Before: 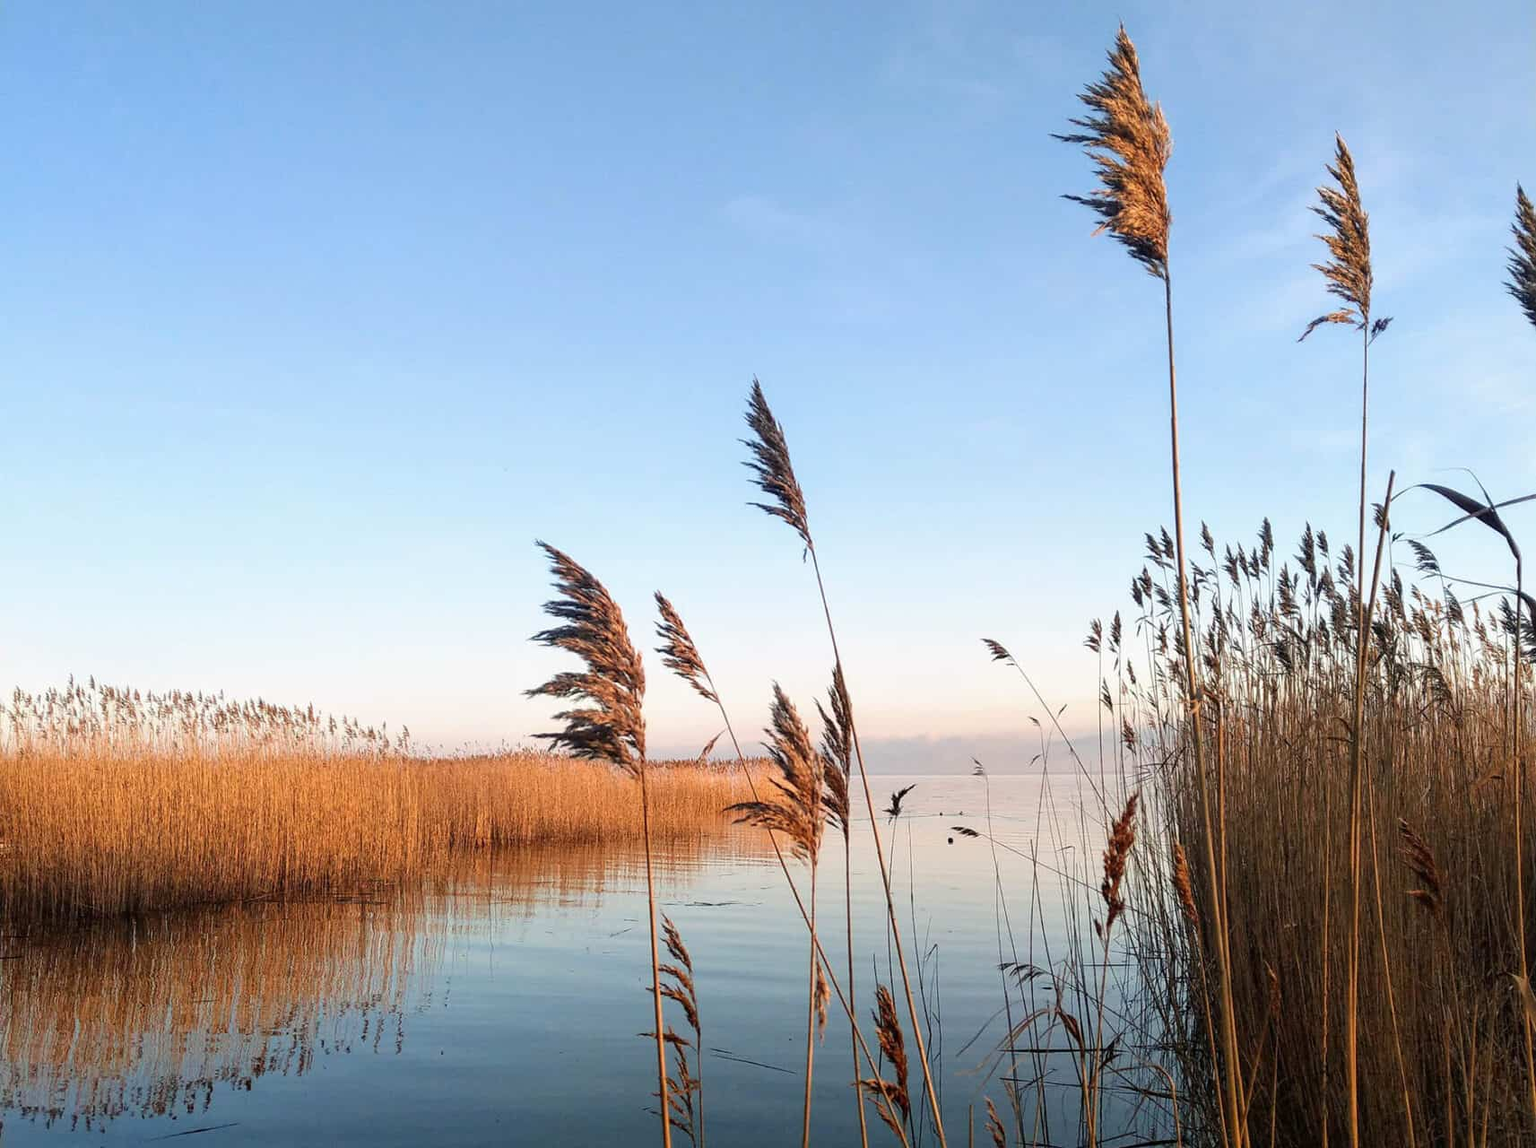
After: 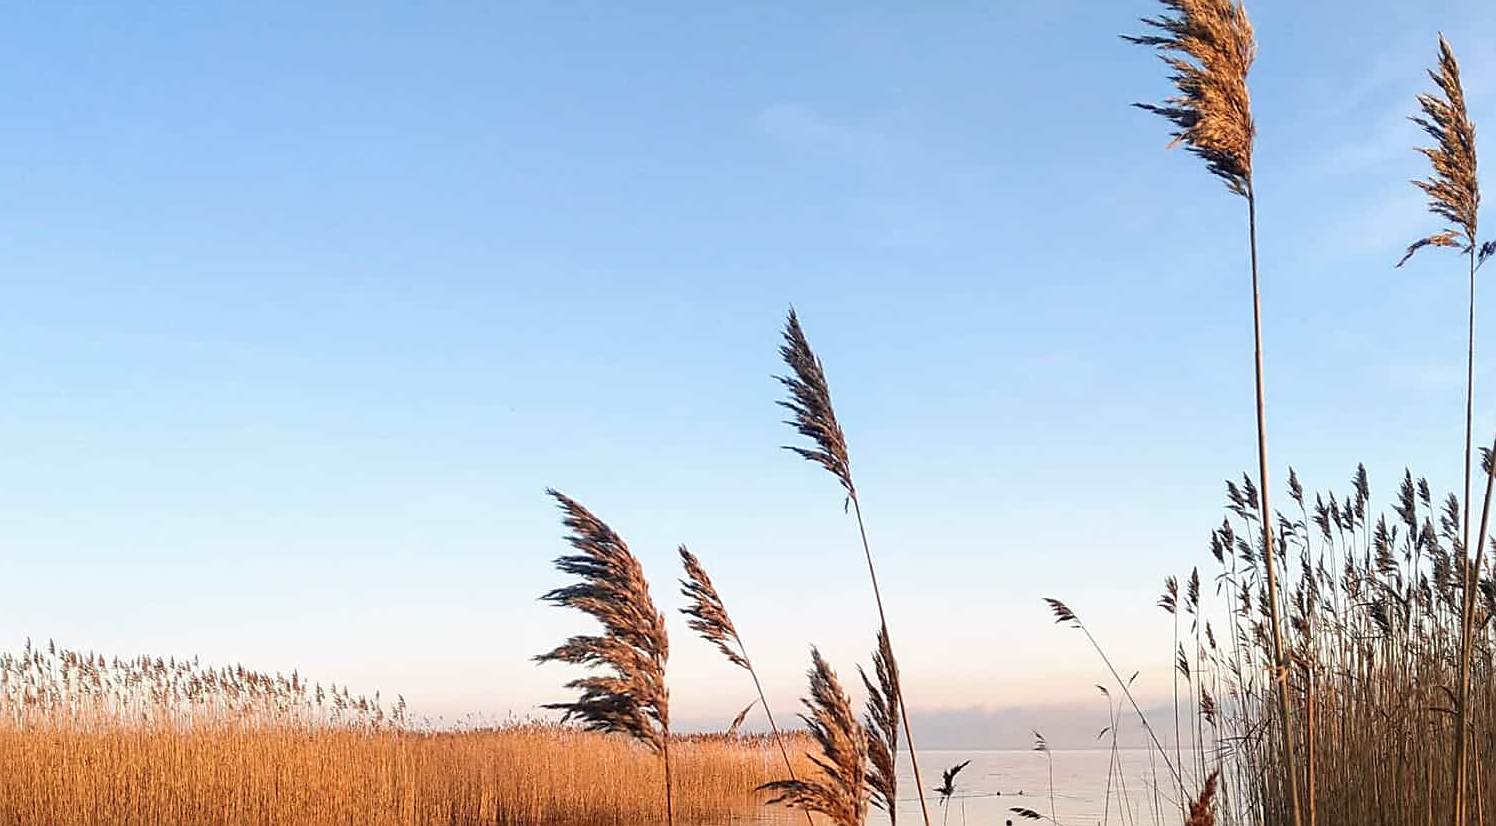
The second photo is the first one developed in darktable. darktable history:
sharpen: on, module defaults
crop: left 3.015%, top 8.969%, right 9.647%, bottom 26.457%
